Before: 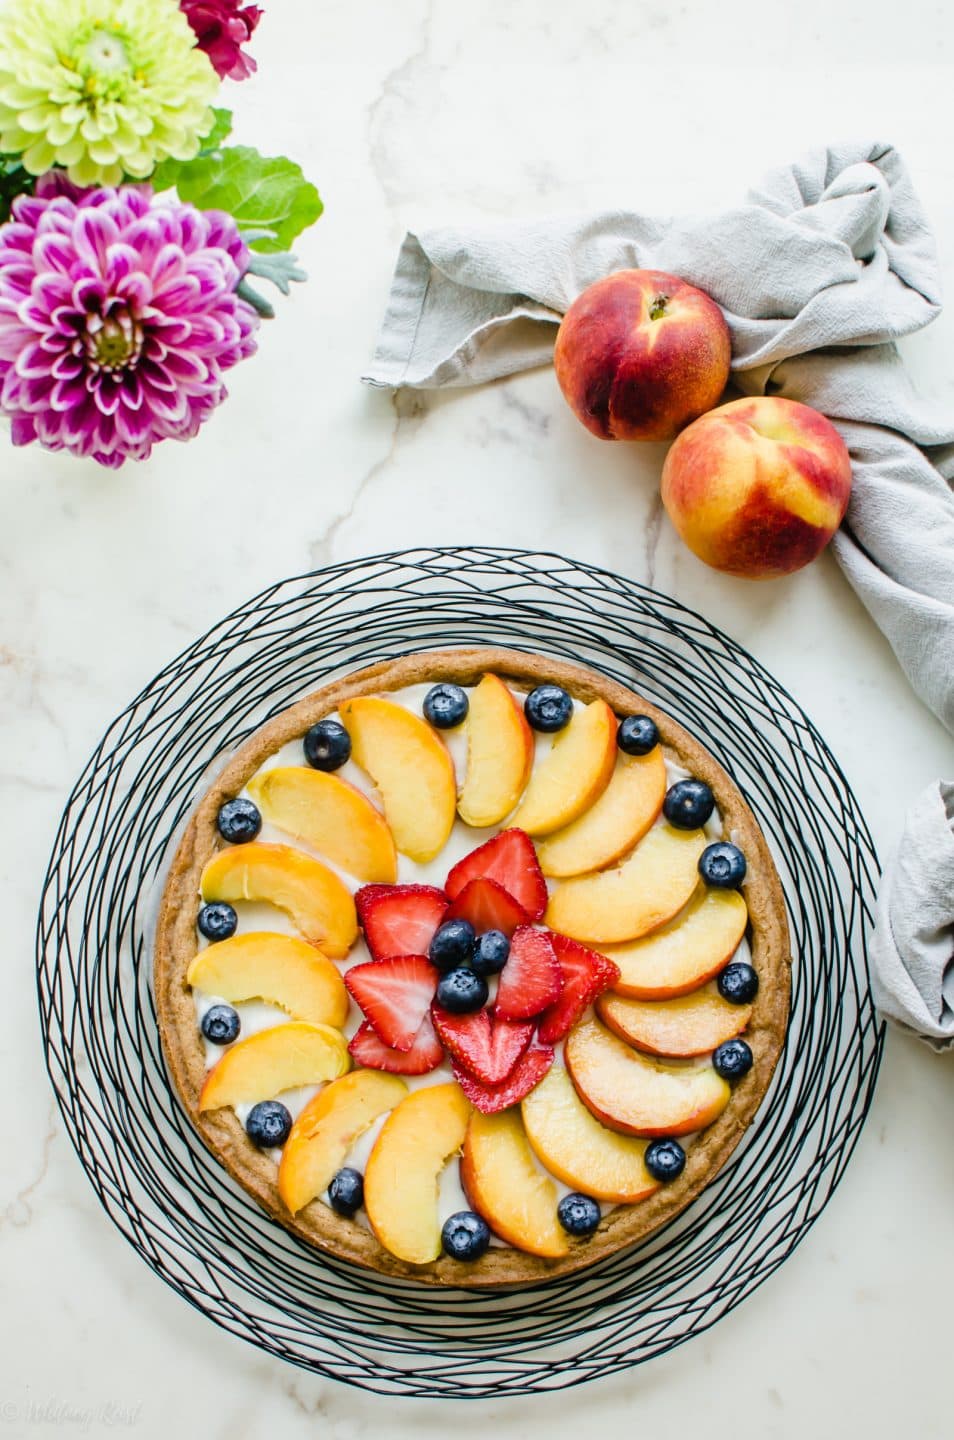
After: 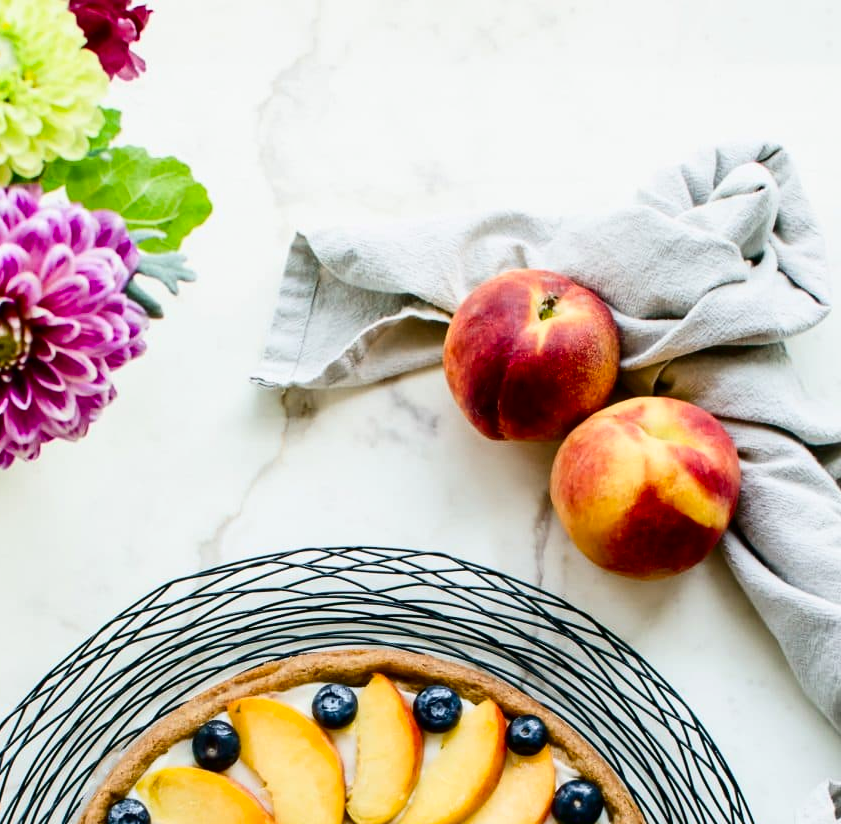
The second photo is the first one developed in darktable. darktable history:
crop and rotate: left 11.812%, bottom 42.776%
contrast brightness saturation: contrast 0.2, brightness -0.11, saturation 0.1
